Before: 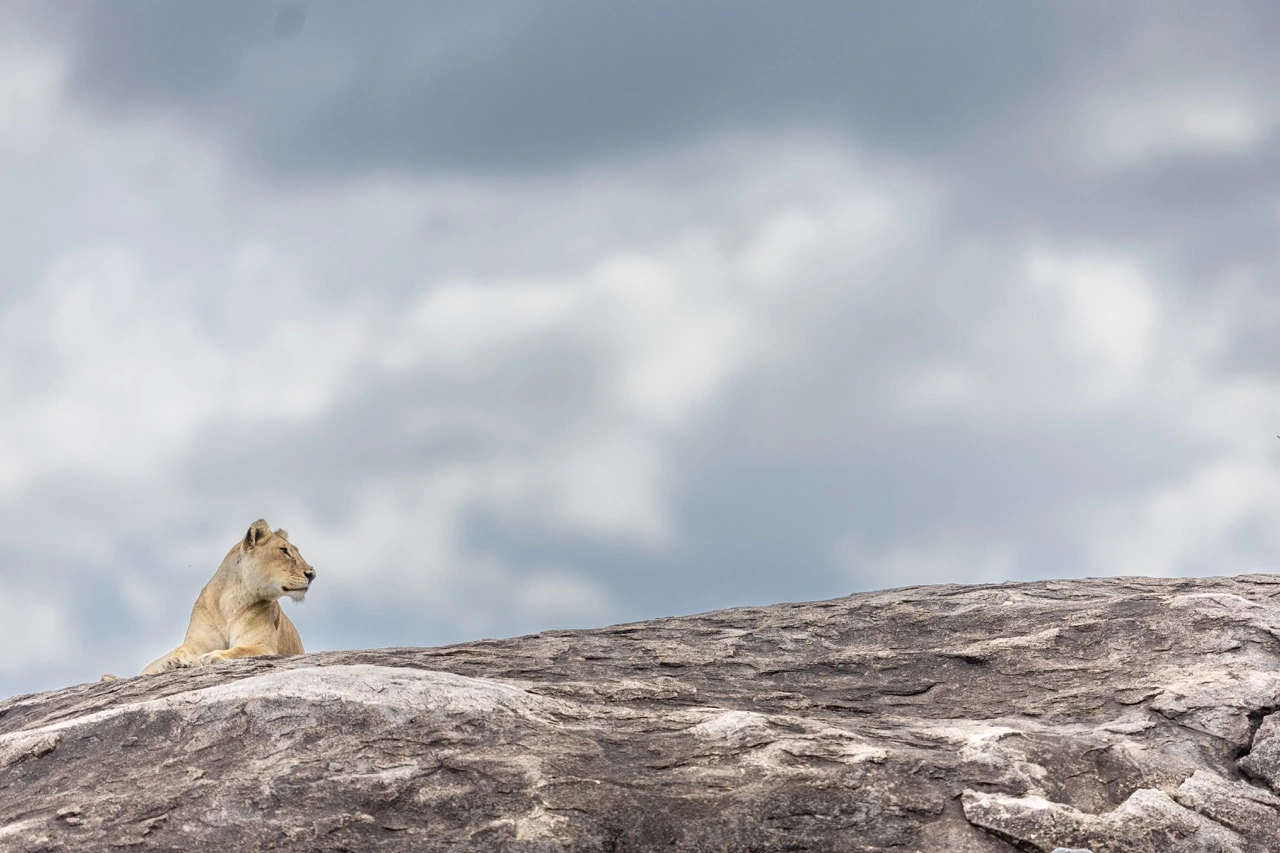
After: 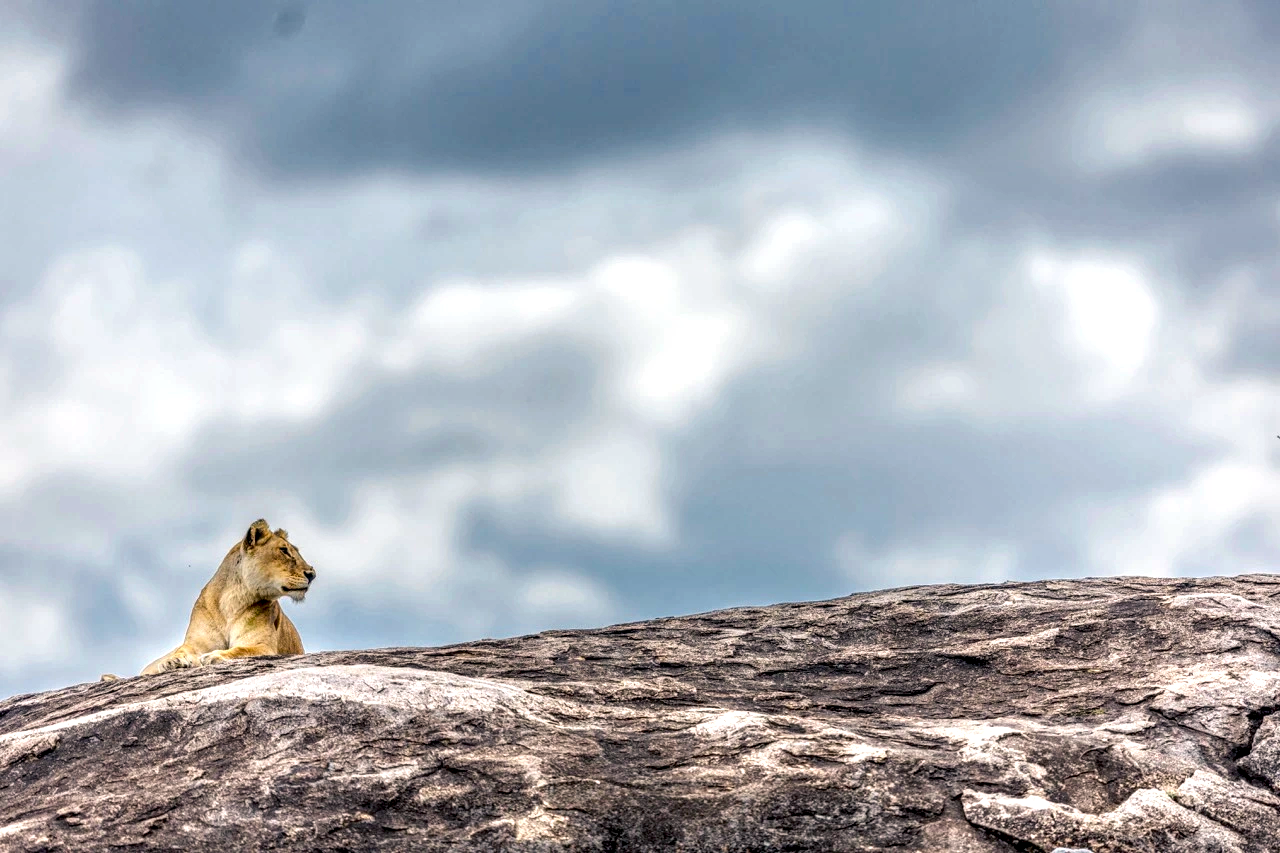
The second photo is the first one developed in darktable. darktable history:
local contrast: highlights 20%, detail 196%
color balance rgb: shadows lift › chroma 5.761%, shadows lift › hue 239.7°, global offset › luminance -0.481%, perceptual saturation grading › global saturation 29.435%, global vibrance 20%
